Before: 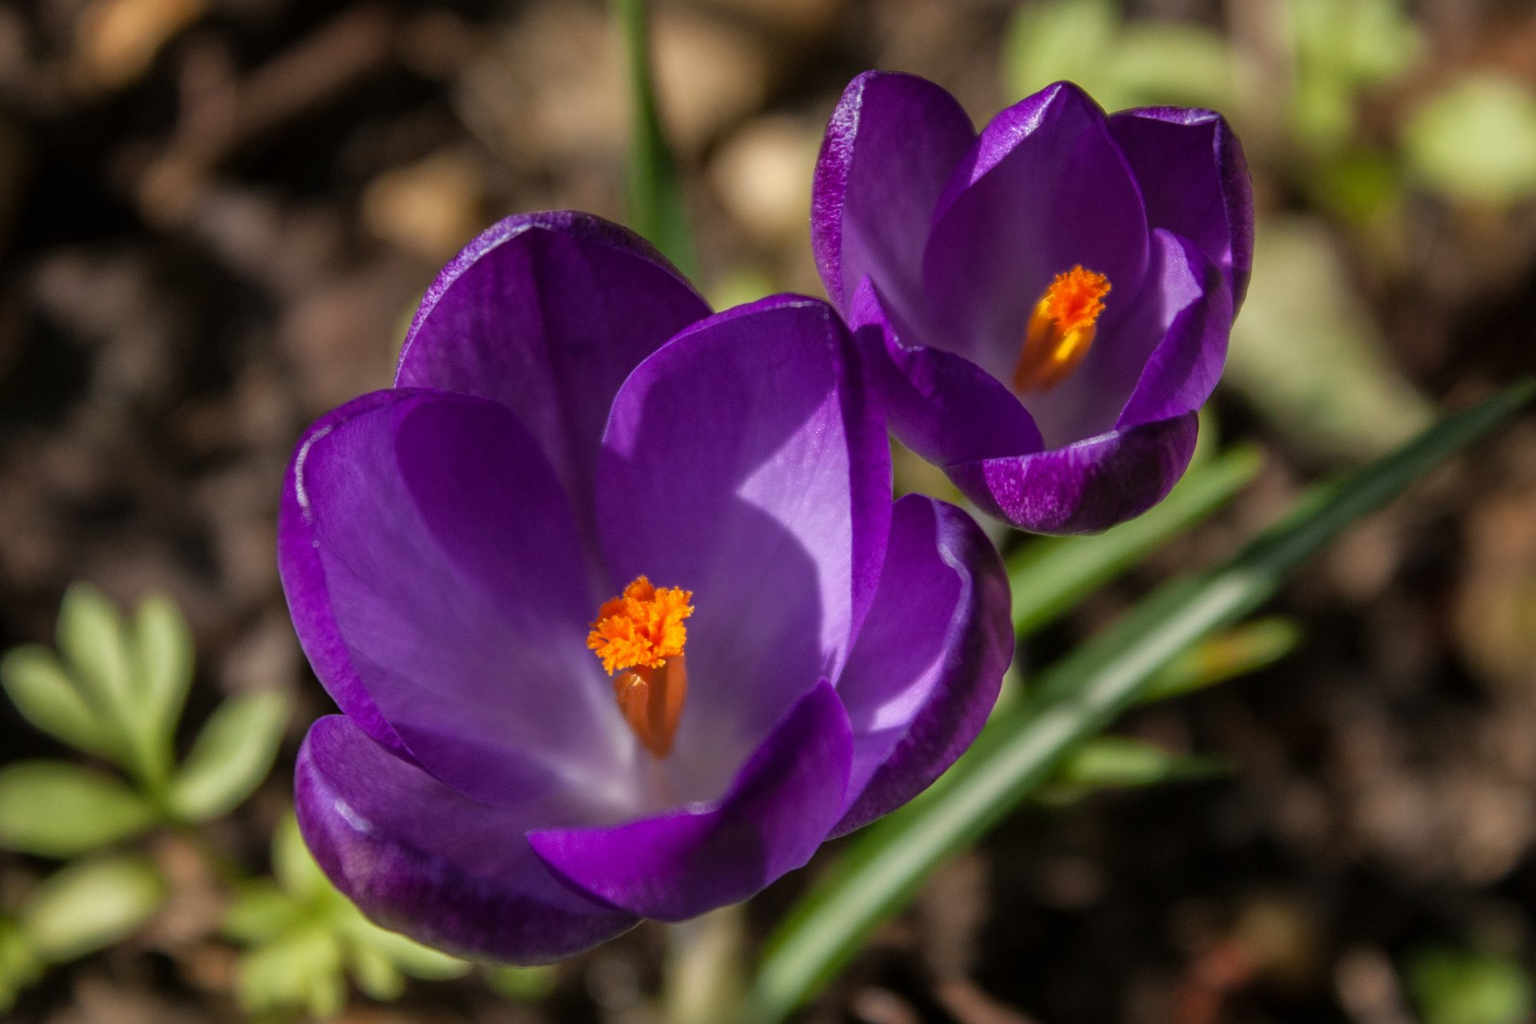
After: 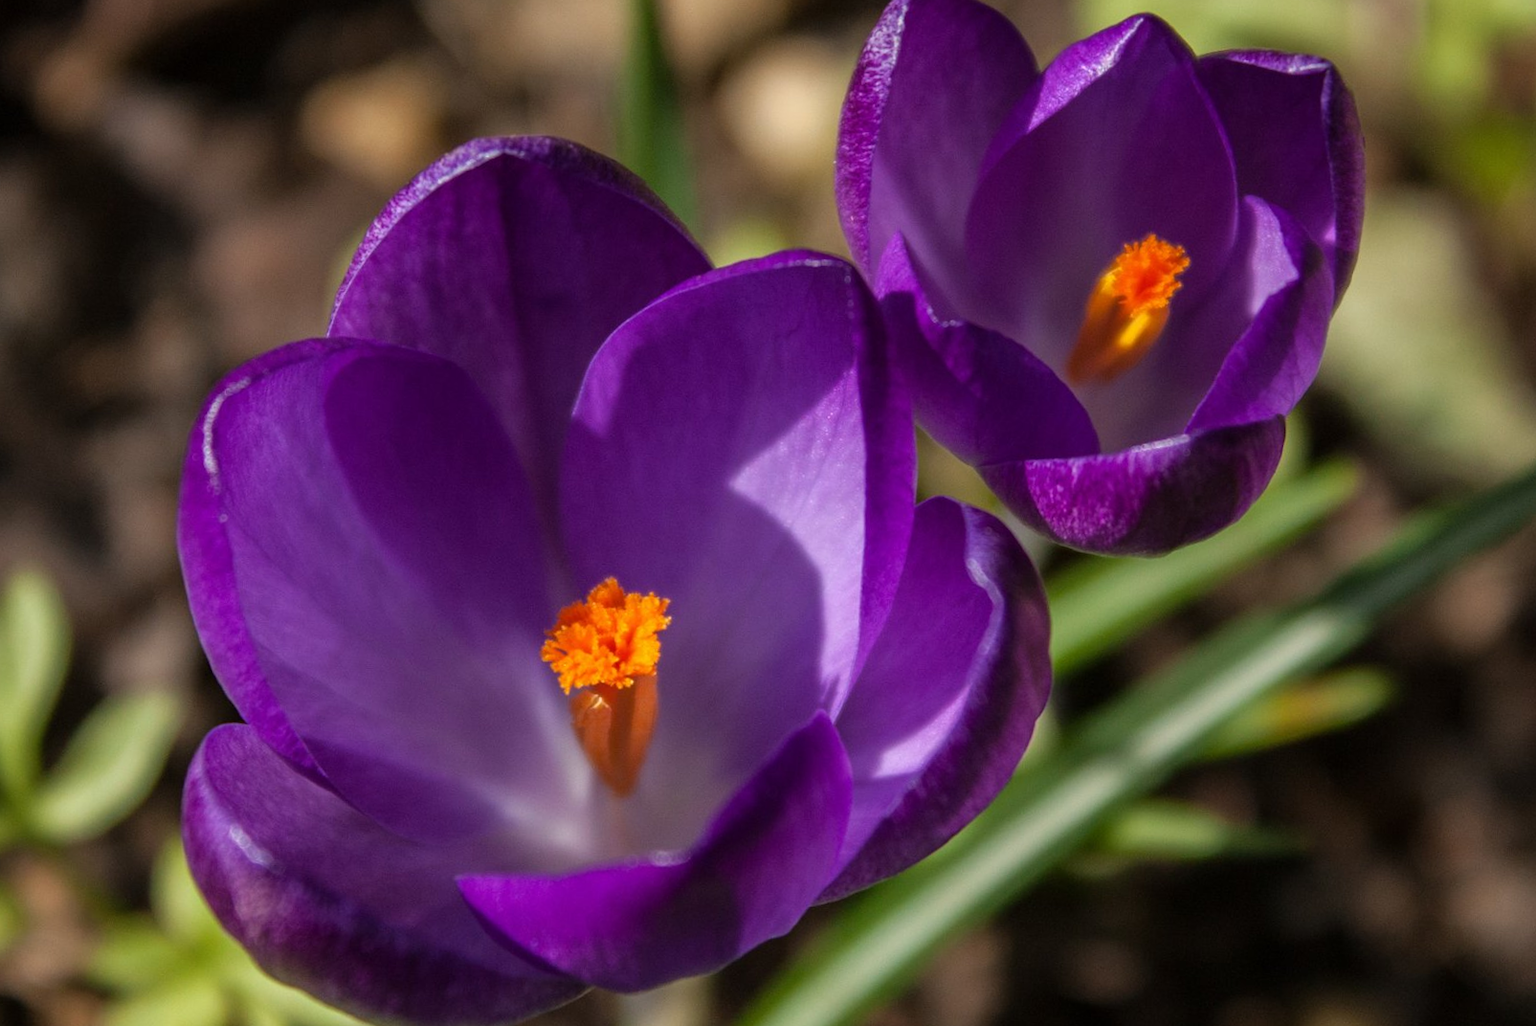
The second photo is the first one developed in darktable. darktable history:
crop and rotate: angle -3.07°, left 5.049%, top 5.18%, right 4.718%, bottom 4.298%
